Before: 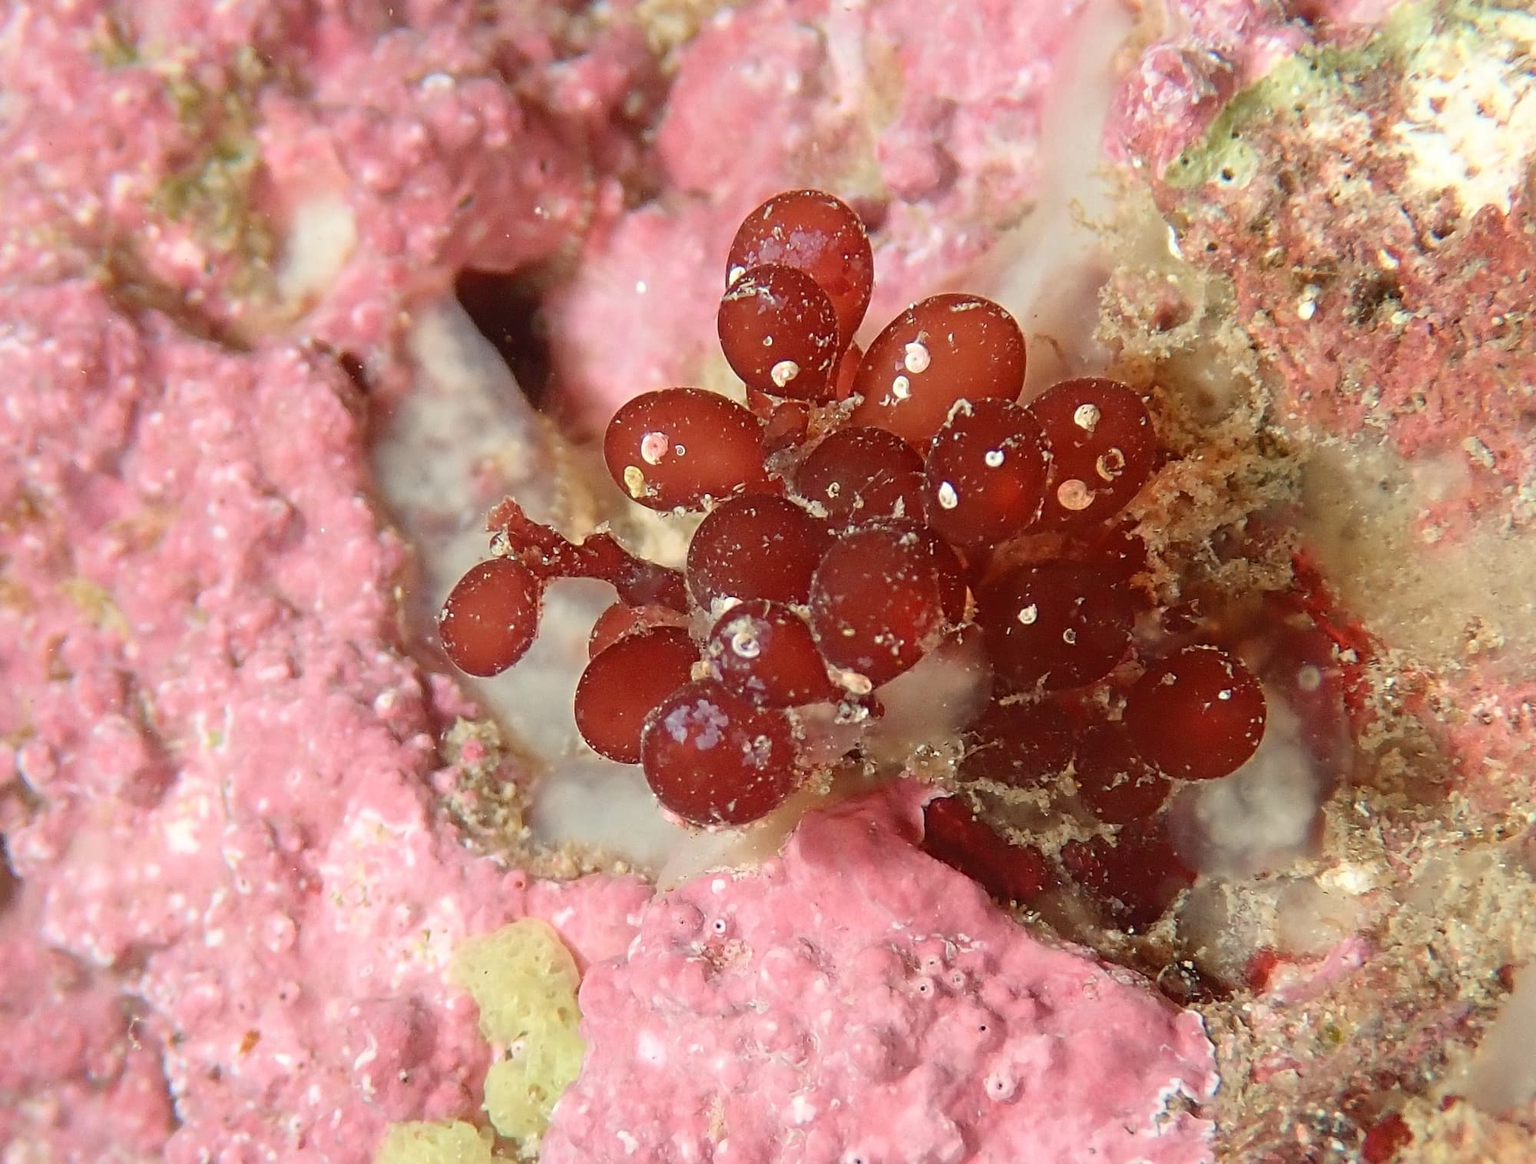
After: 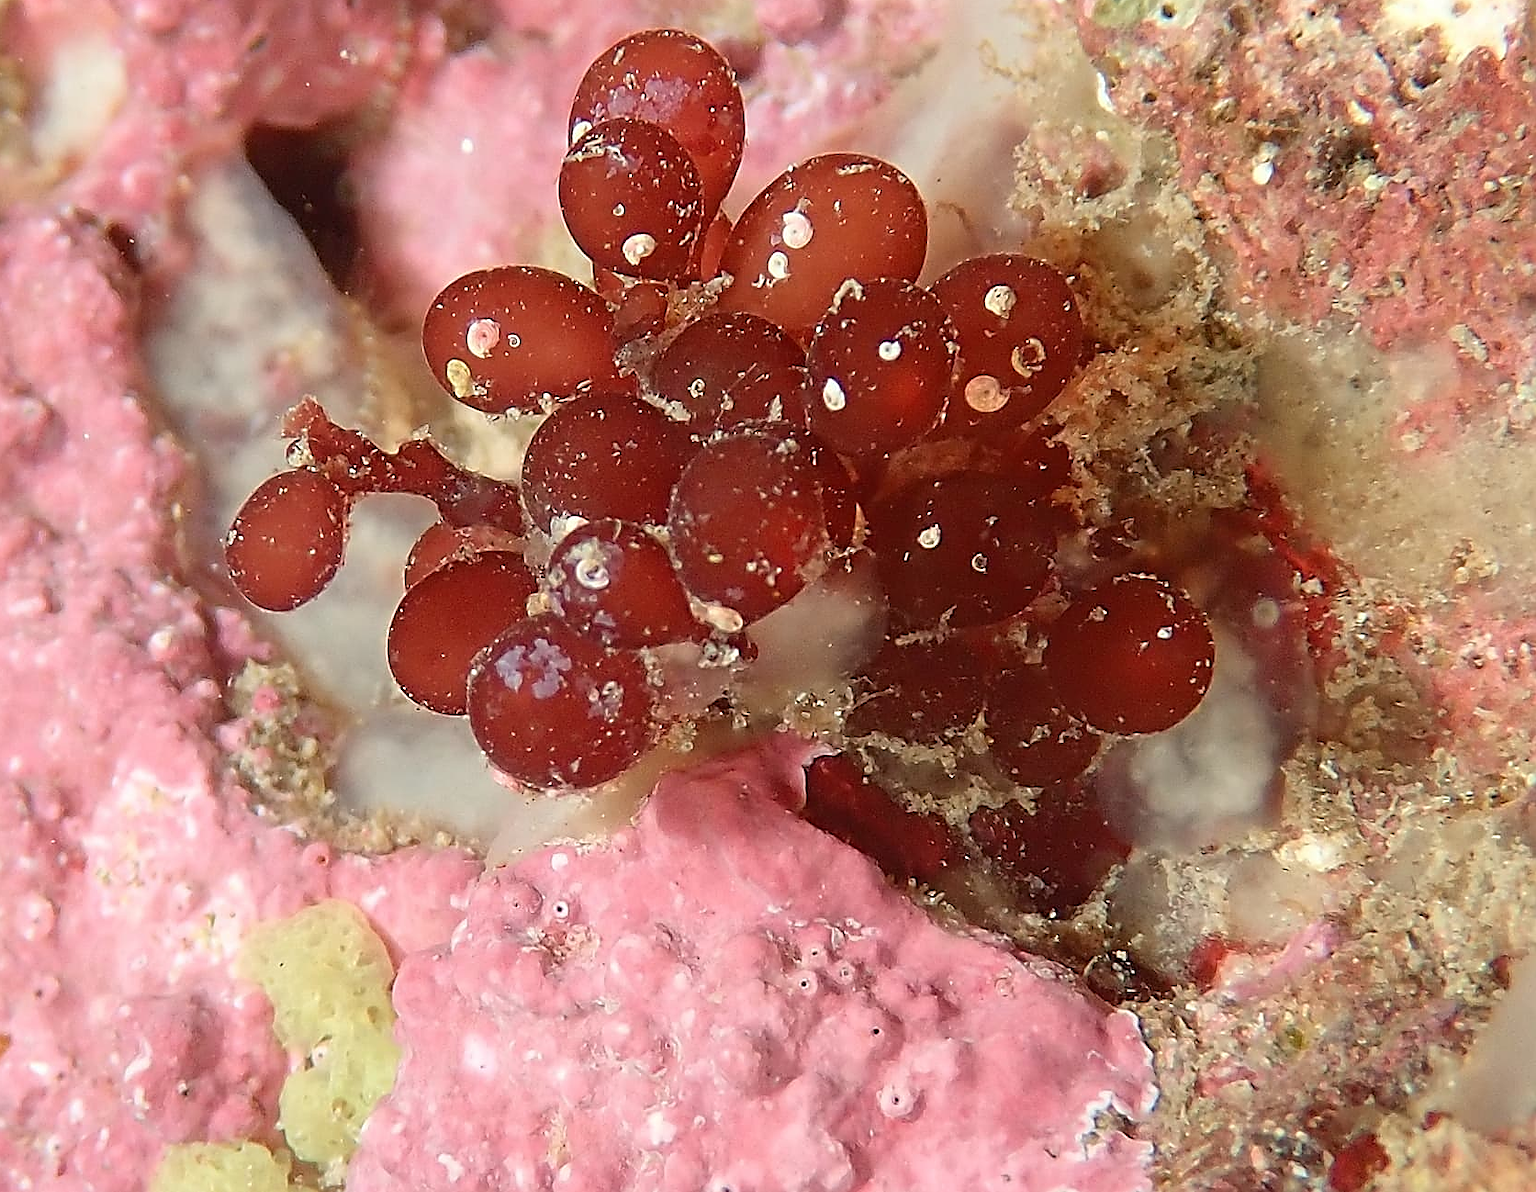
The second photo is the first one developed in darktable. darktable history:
sharpen: radius 1.4, amount 1.25, threshold 0.7
crop: left 16.315%, top 14.246%
